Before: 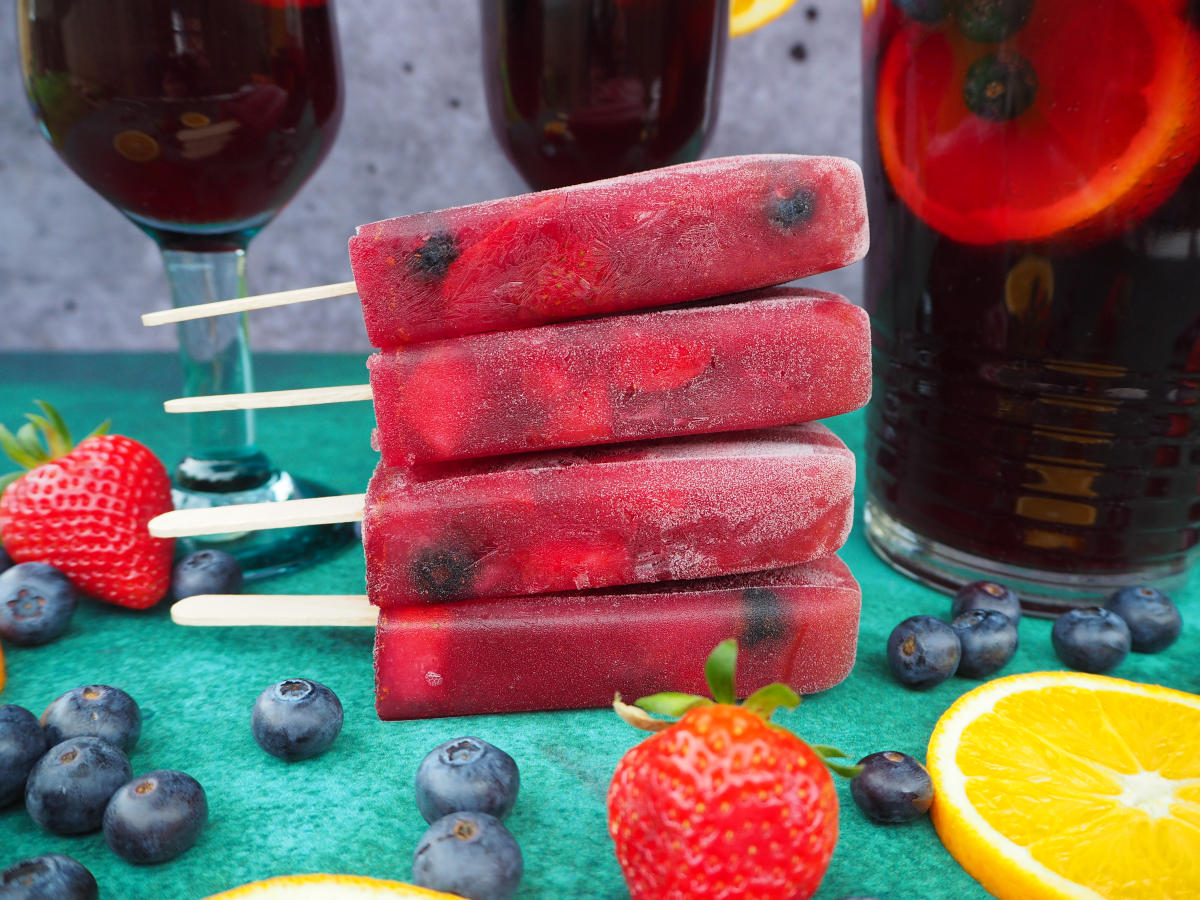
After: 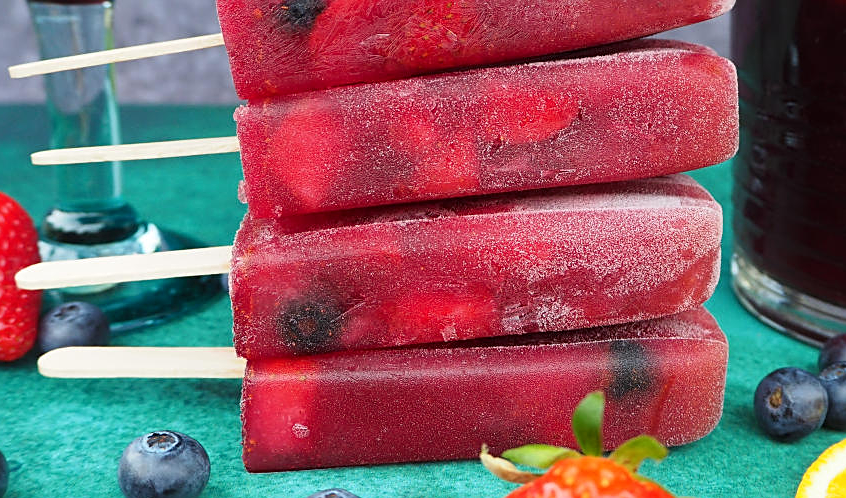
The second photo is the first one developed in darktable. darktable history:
contrast brightness saturation: contrast 0.07
sharpen: on, module defaults
color balance: mode lift, gamma, gain (sRGB)
crop: left 11.123%, top 27.61%, right 18.3%, bottom 17.034%
